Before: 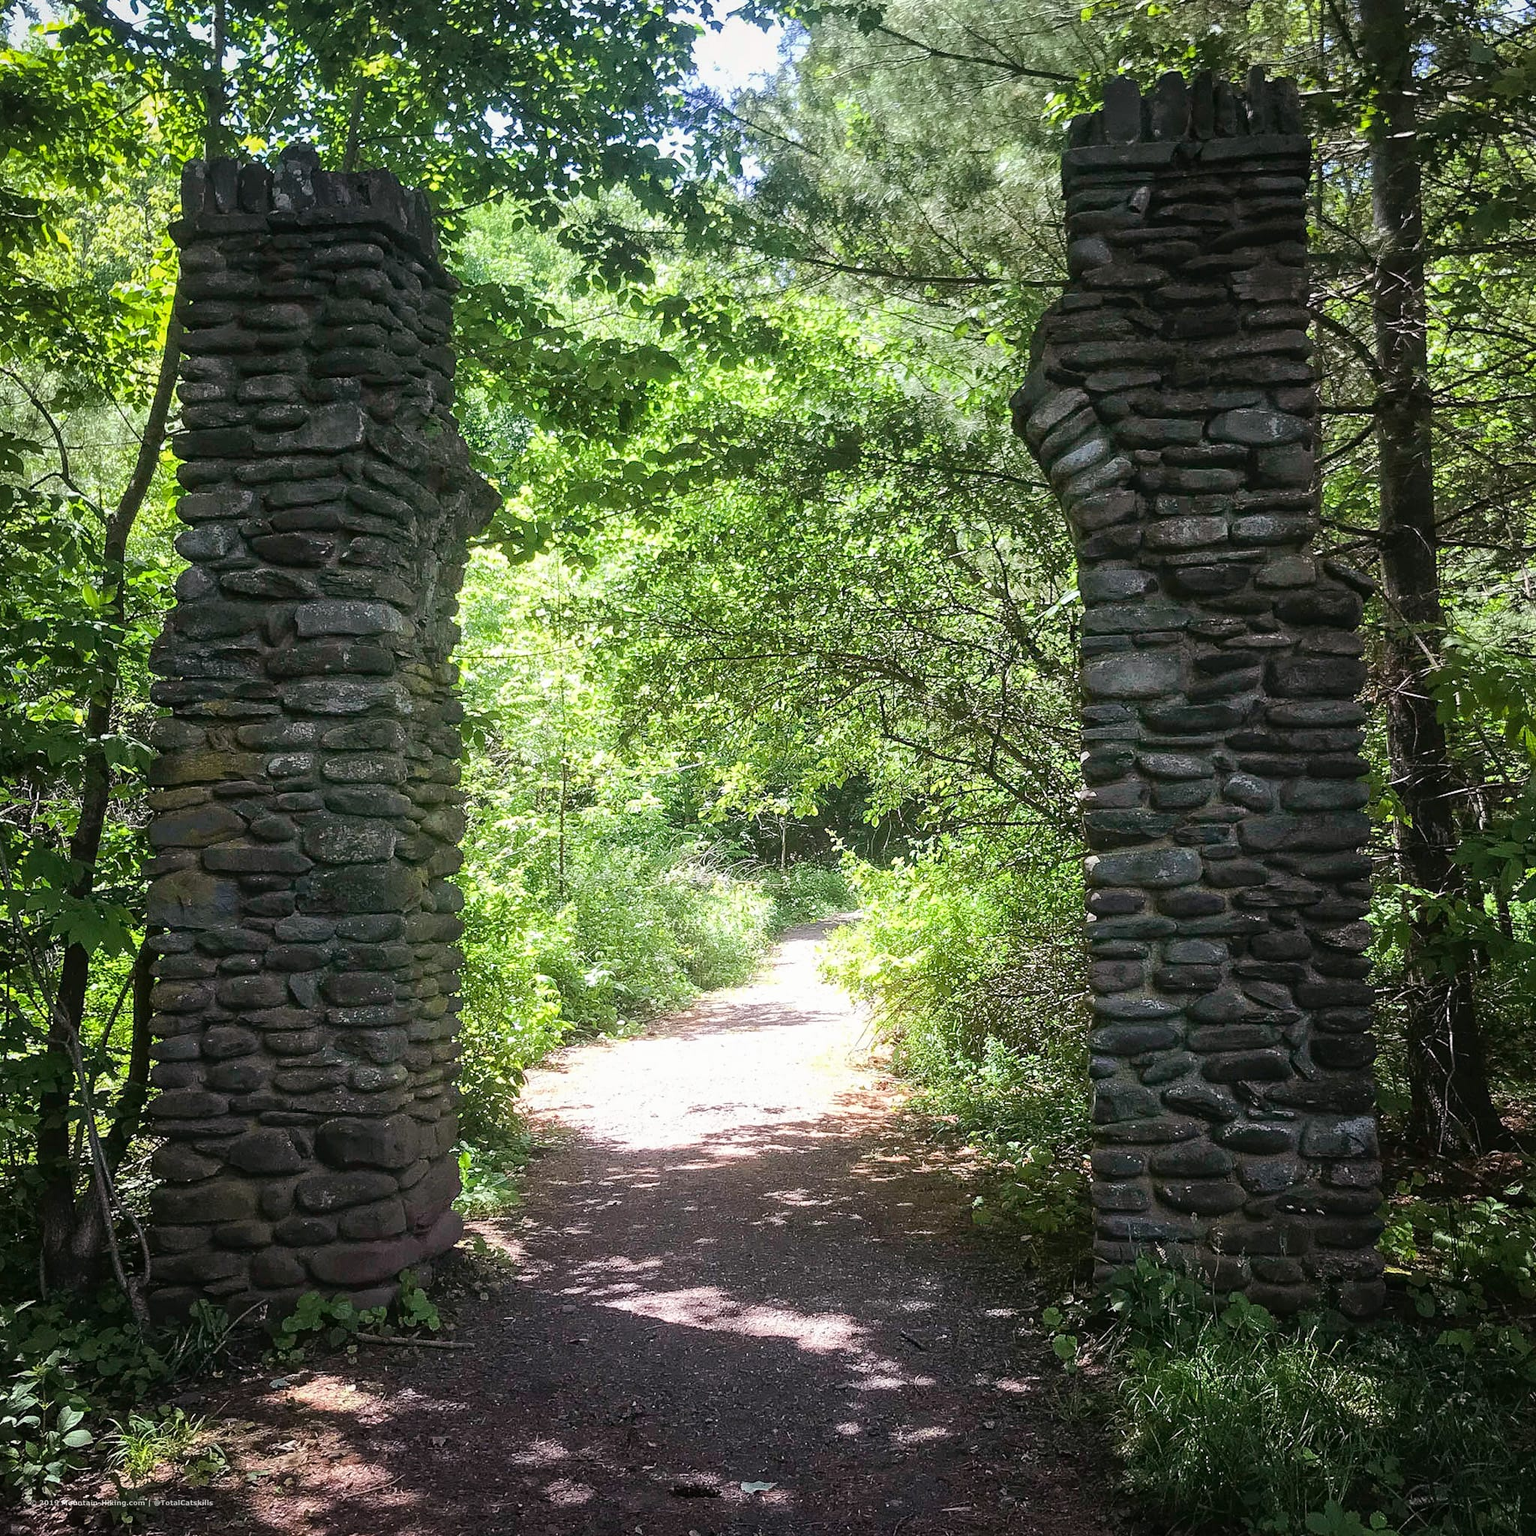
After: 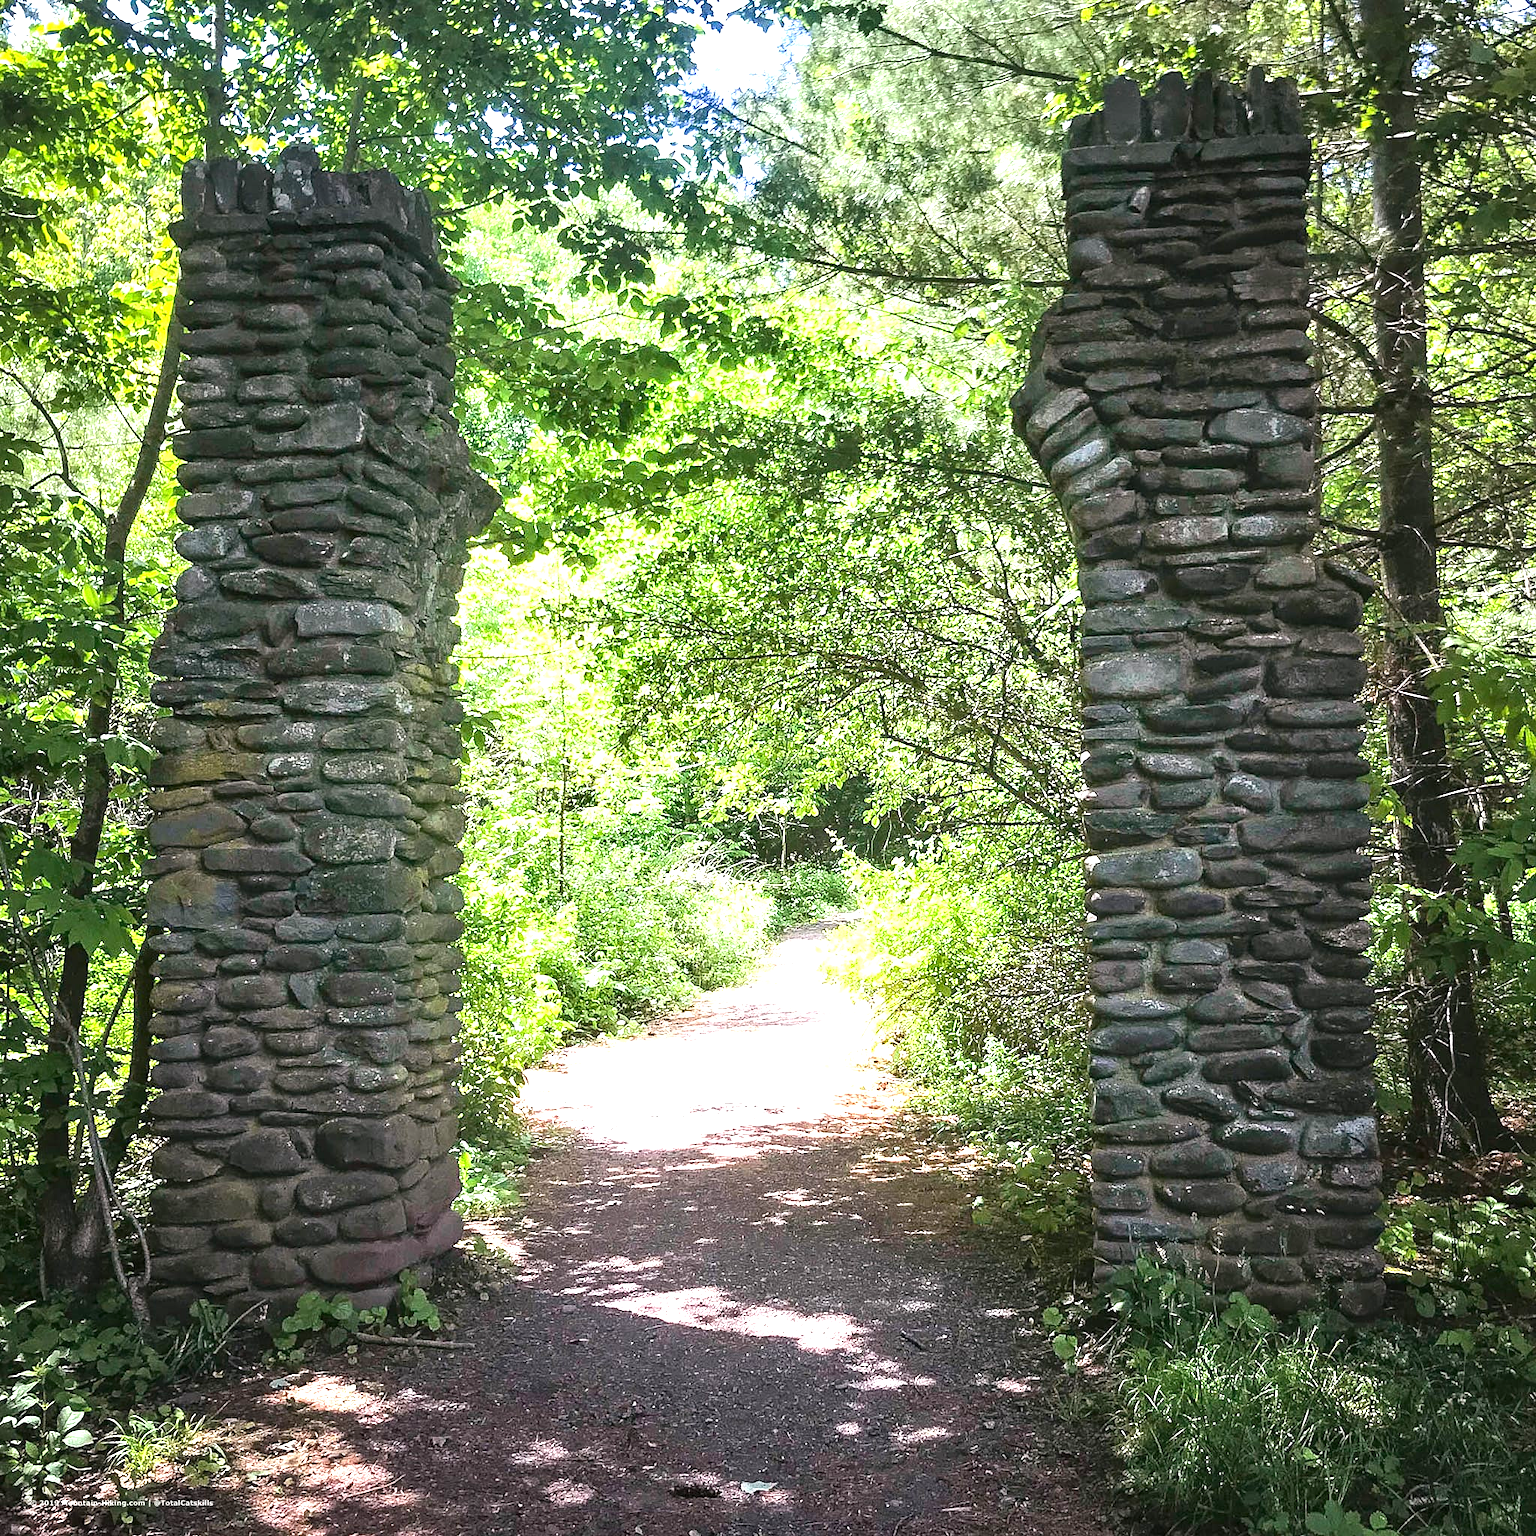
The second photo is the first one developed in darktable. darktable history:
exposure: exposure 1.2 EV, compensate highlight preservation false
shadows and highlights: shadows 35, highlights -35, soften with gaussian
